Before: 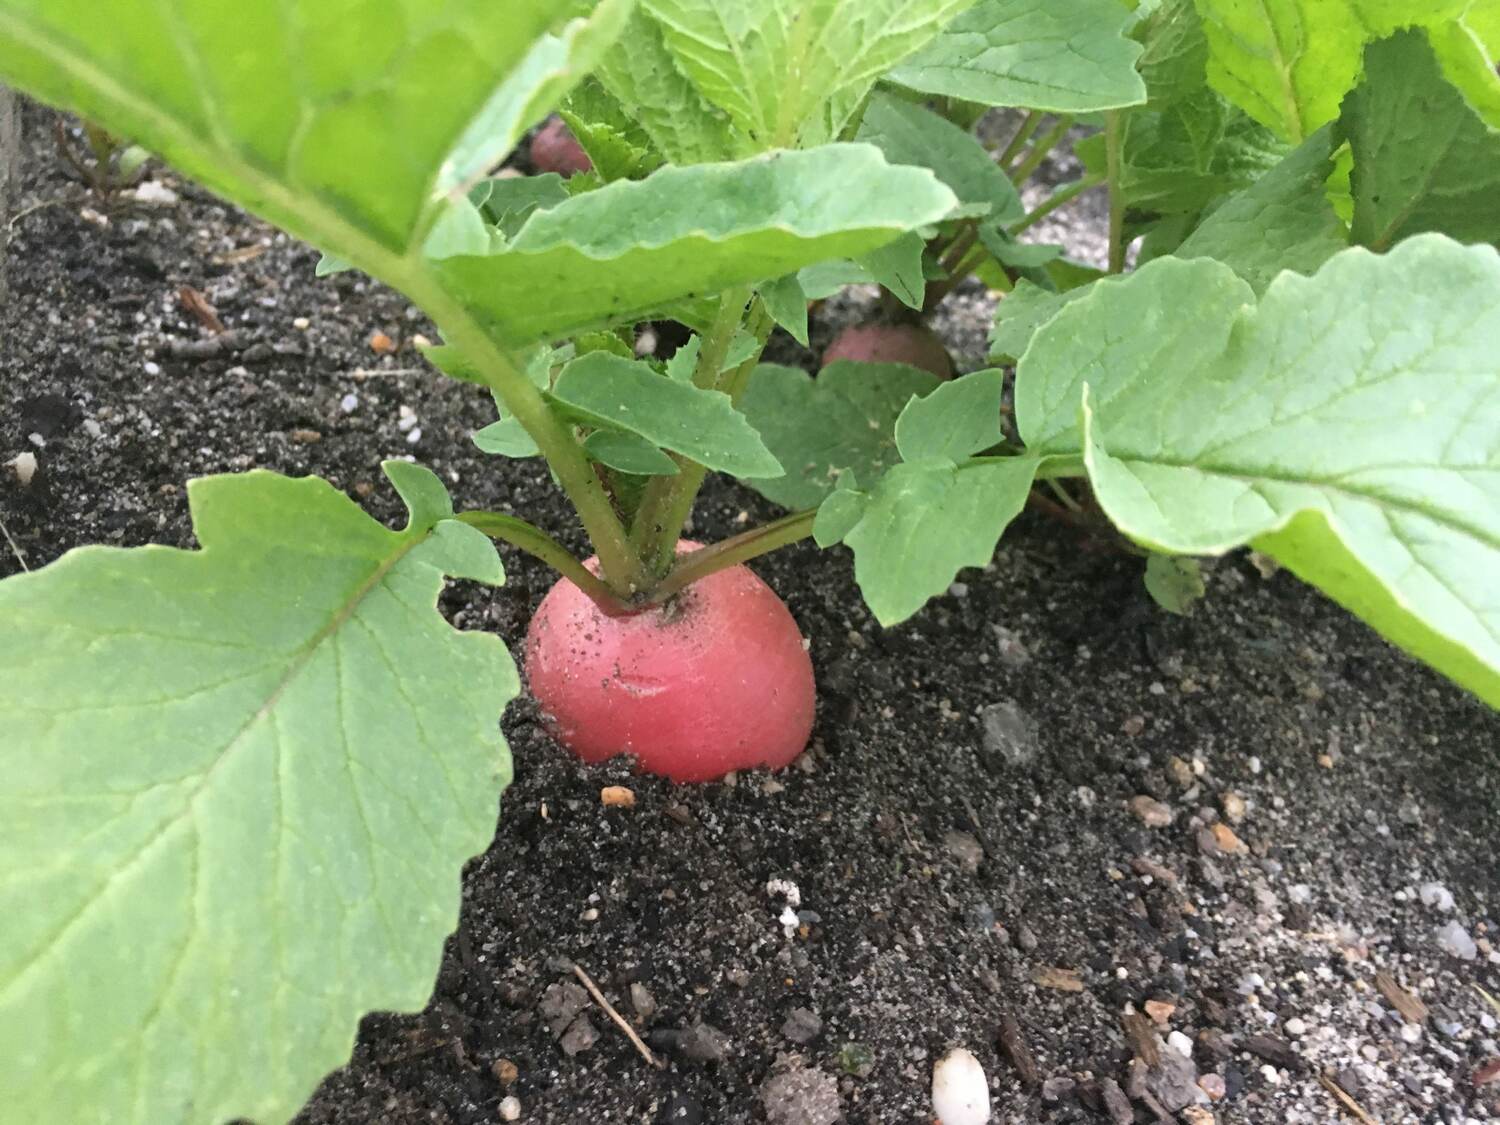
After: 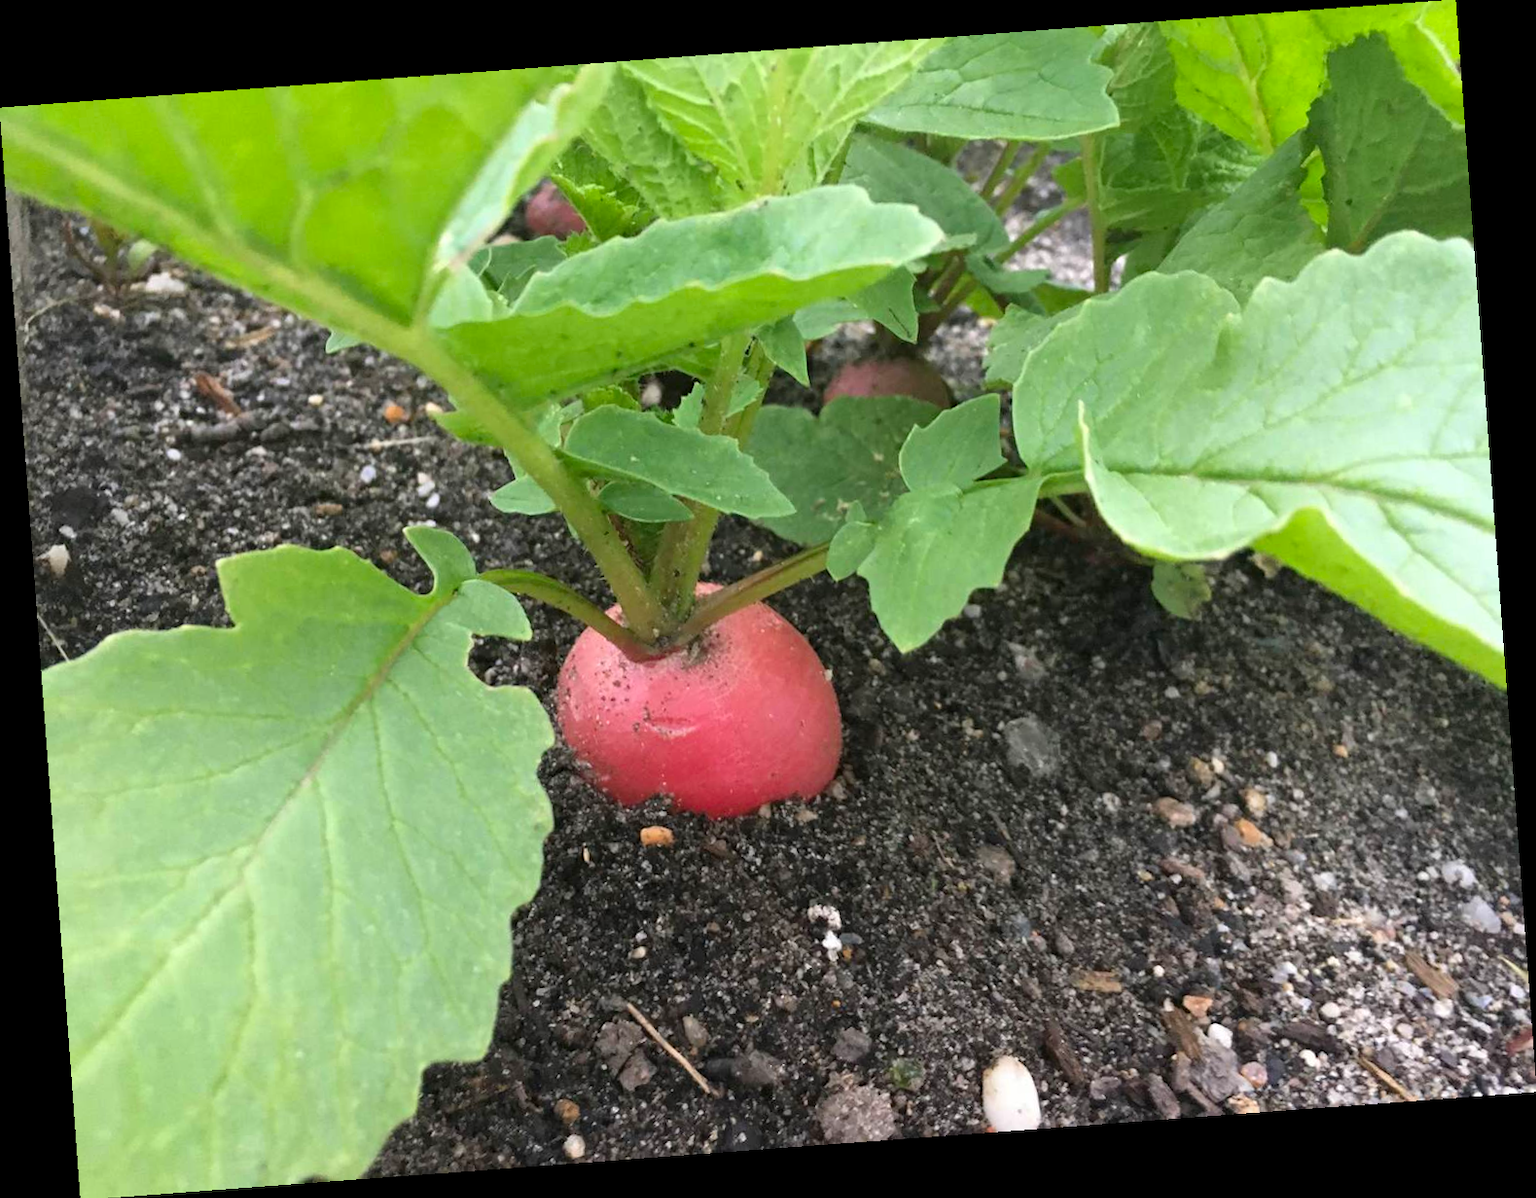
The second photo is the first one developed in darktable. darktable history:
rotate and perspective: rotation -4.25°, automatic cropping off
contrast brightness saturation: saturation 0.18
